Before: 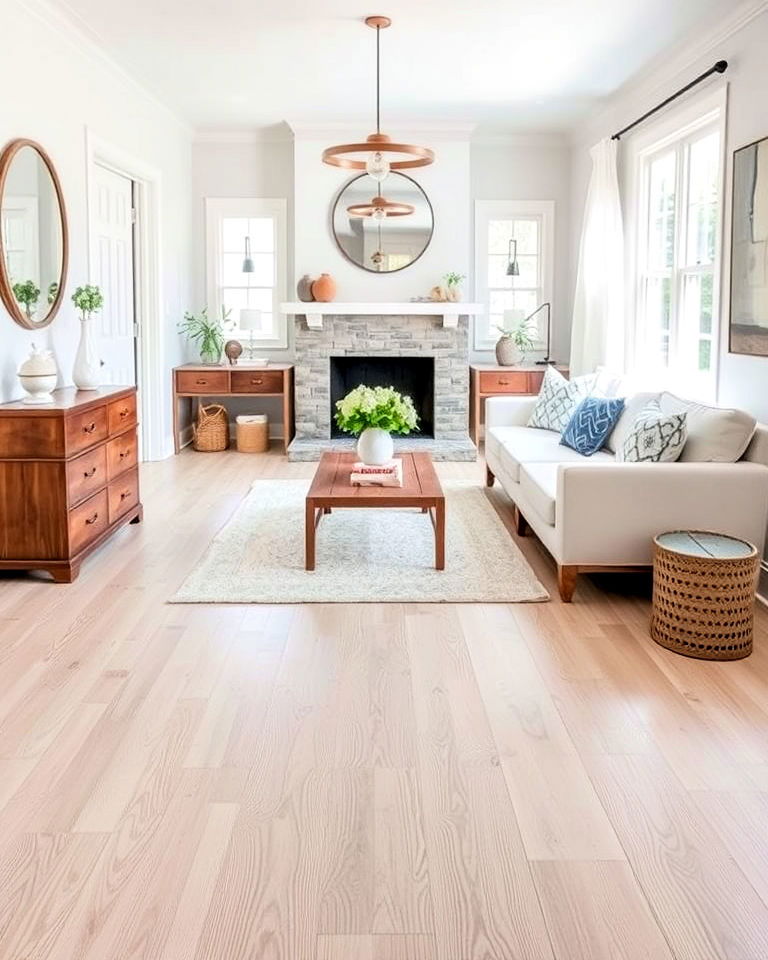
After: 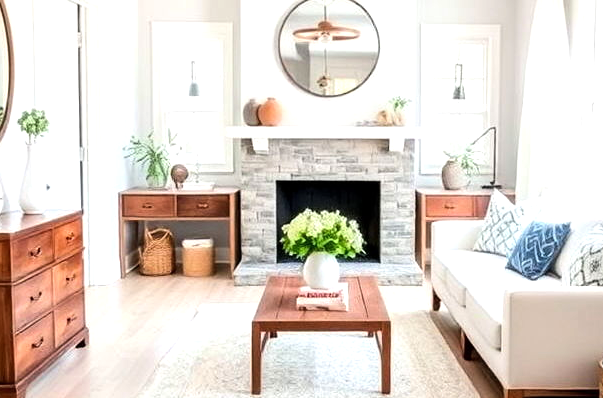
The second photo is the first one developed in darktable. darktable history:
crop: left 7.036%, top 18.398%, right 14.379%, bottom 40.043%
tone equalizer: -8 EV -0.417 EV, -7 EV -0.389 EV, -6 EV -0.333 EV, -5 EV -0.222 EV, -3 EV 0.222 EV, -2 EV 0.333 EV, -1 EV 0.389 EV, +0 EV 0.417 EV, edges refinement/feathering 500, mask exposure compensation -1.57 EV, preserve details no
